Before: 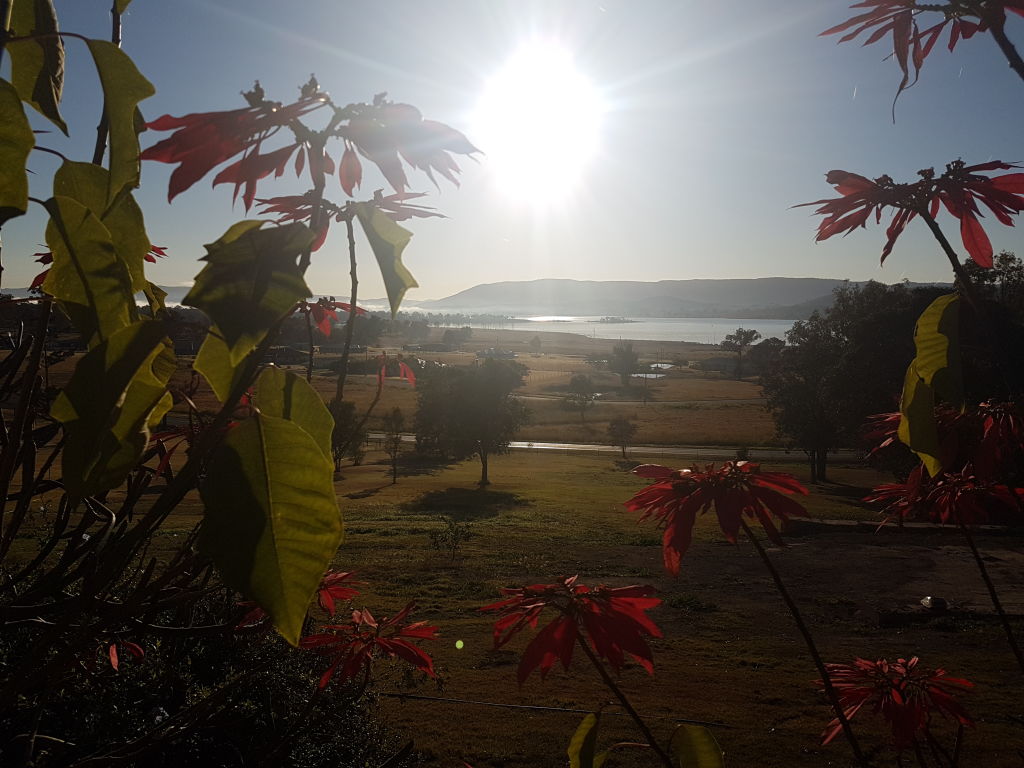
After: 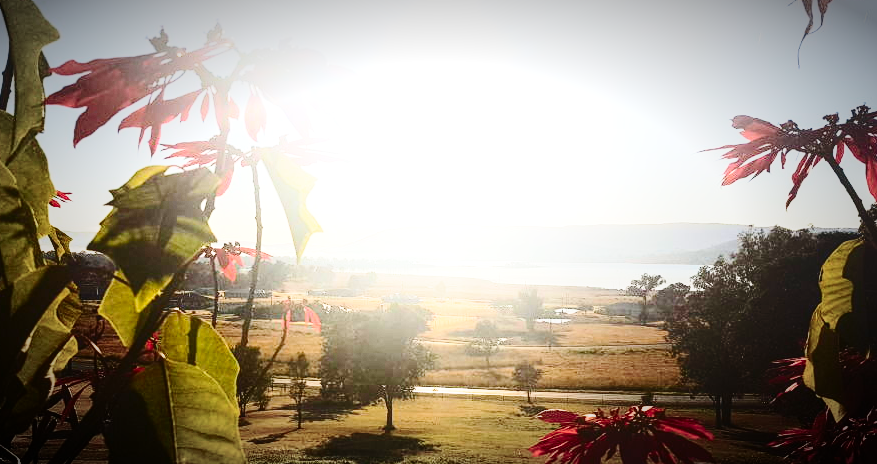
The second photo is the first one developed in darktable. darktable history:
vignetting: fall-off start 67.5%, fall-off radius 67.23%, brightness -0.813, automatic ratio true
crop and rotate: left 9.345%, top 7.22%, right 4.982%, bottom 32.331%
local contrast: detail 110%
base curve: curves: ch0 [(0, 0) (0.028, 0.03) (0.121, 0.232) (0.46, 0.748) (0.859, 0.968) (1, 1)], preserve colors none
contrast brightness saturation: contrast 0.4, brightness 0.05, saturation 0.25
exposure: black level correction 0, exposure 1.3 EV, compensate exposure bias true, compensate highlight preservation false
